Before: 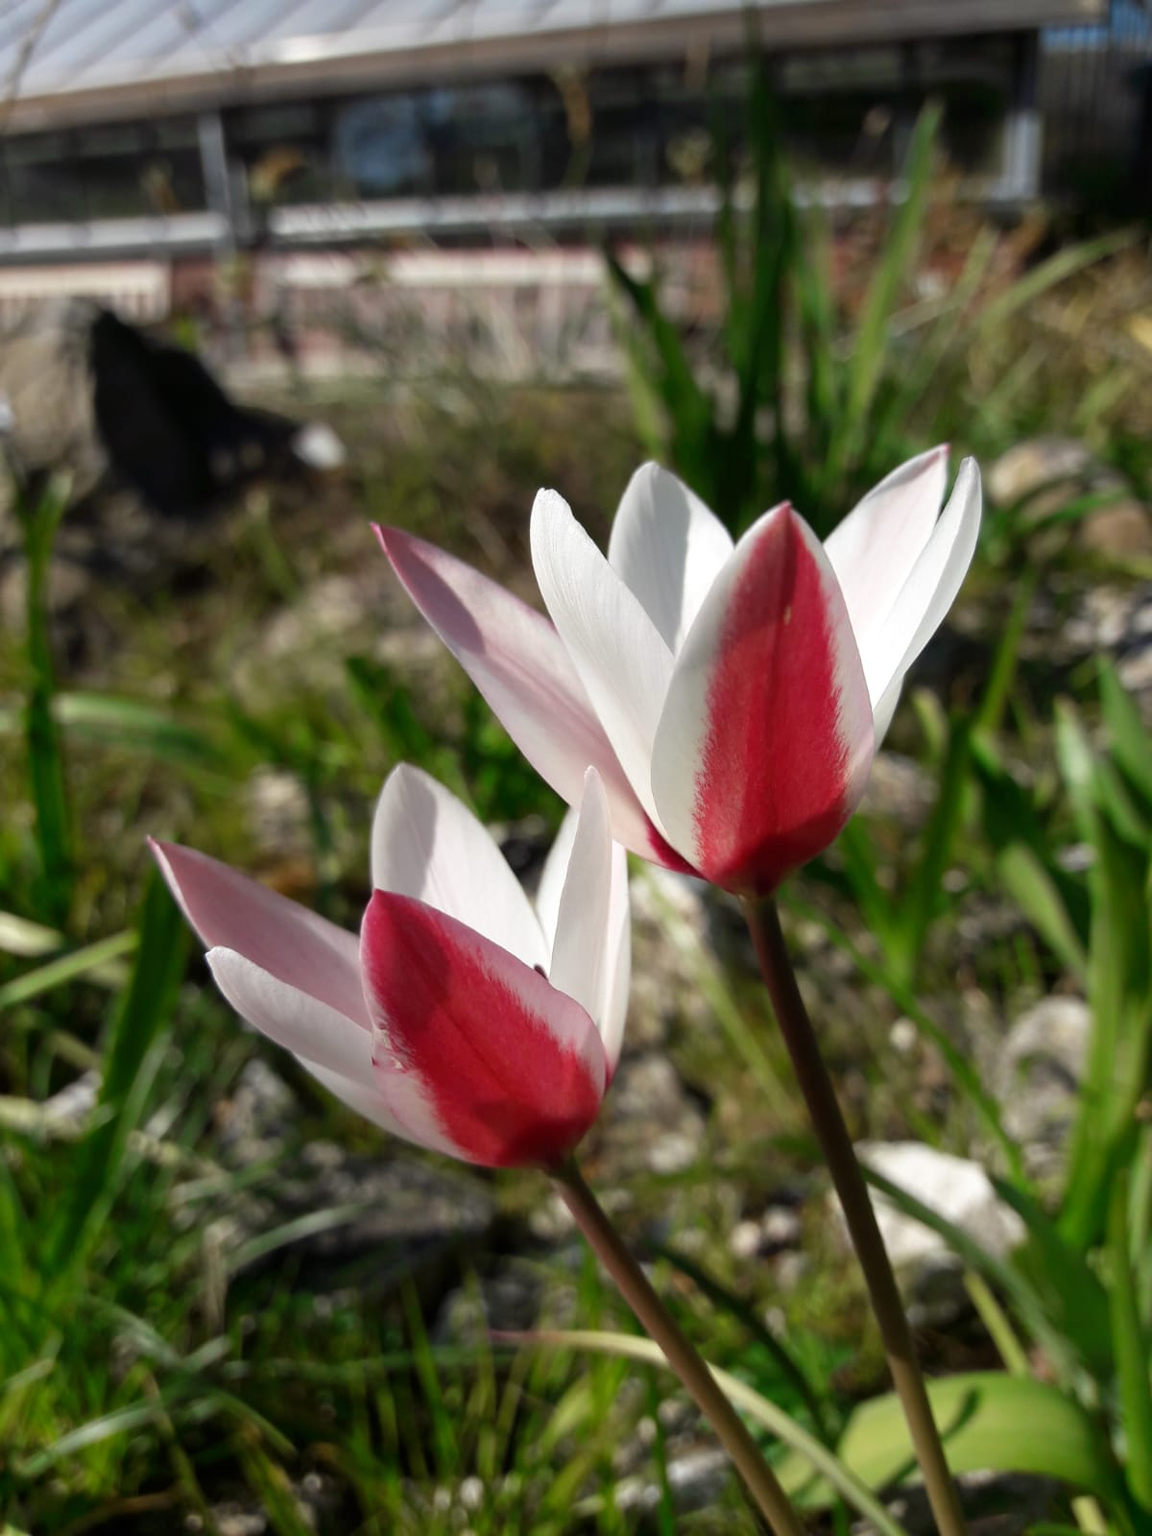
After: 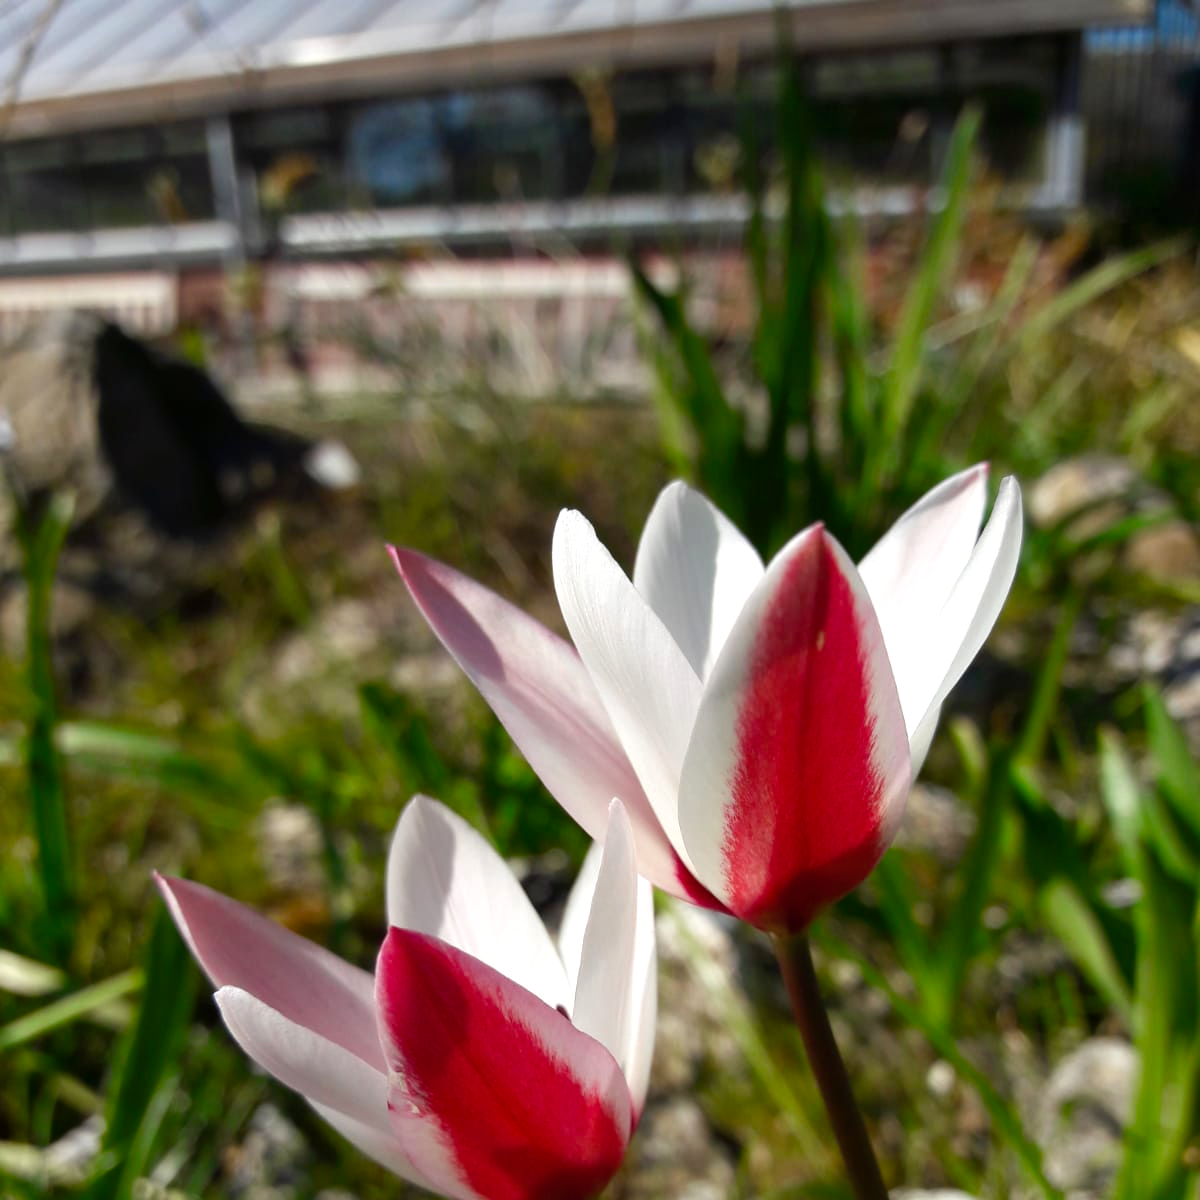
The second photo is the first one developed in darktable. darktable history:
white balance: red 1, blue 1
color balance rgb: linear chroma grading › shadows 32%, linear chroma grading › global chroma -2%, linear chroma grading › mid-tones 4%, perceptual saturation grading › global saturation -2%, perceptual saturation grading › highlights -8%, perceptual saturation grading › mid-tones 8%, perceptual saturation grading › shadows 4%, perceptual brilliance grading › highlights 8%, perceptual brilliance grading › mid-tones 4%, perceptual brilliance grading › shadows 2%, global vibrance 16%, saturation formula JzAzBz (2021)
crop: bottom 24.967%
